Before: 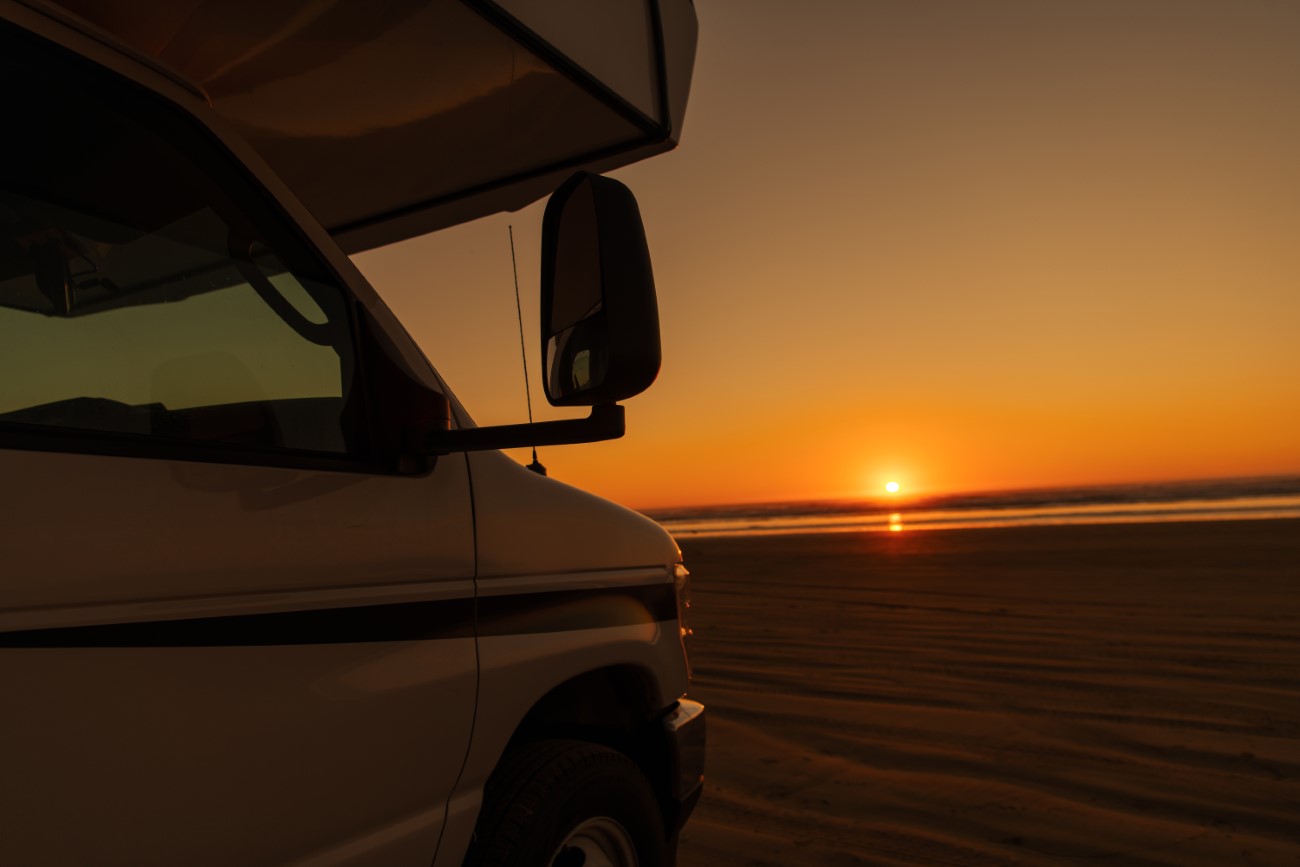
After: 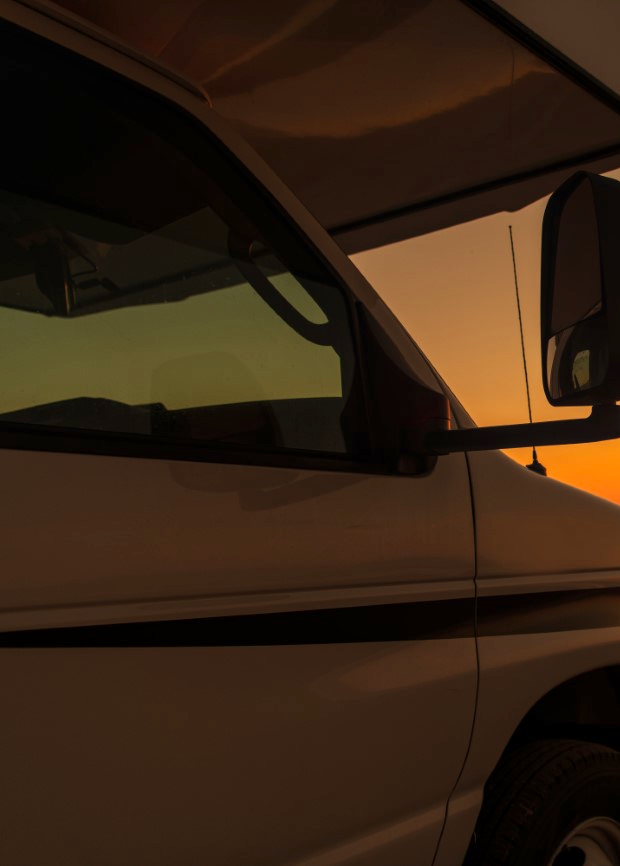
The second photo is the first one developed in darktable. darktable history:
local contrast: detail 109%
crop and rotate: left 0.054%, top 0%, right 52.236%
velvia: strength 10.01%
base curve: curves: ch0 [(0, 0) (0.557, 0.834) (1, 1)], exposure shift 0.01
